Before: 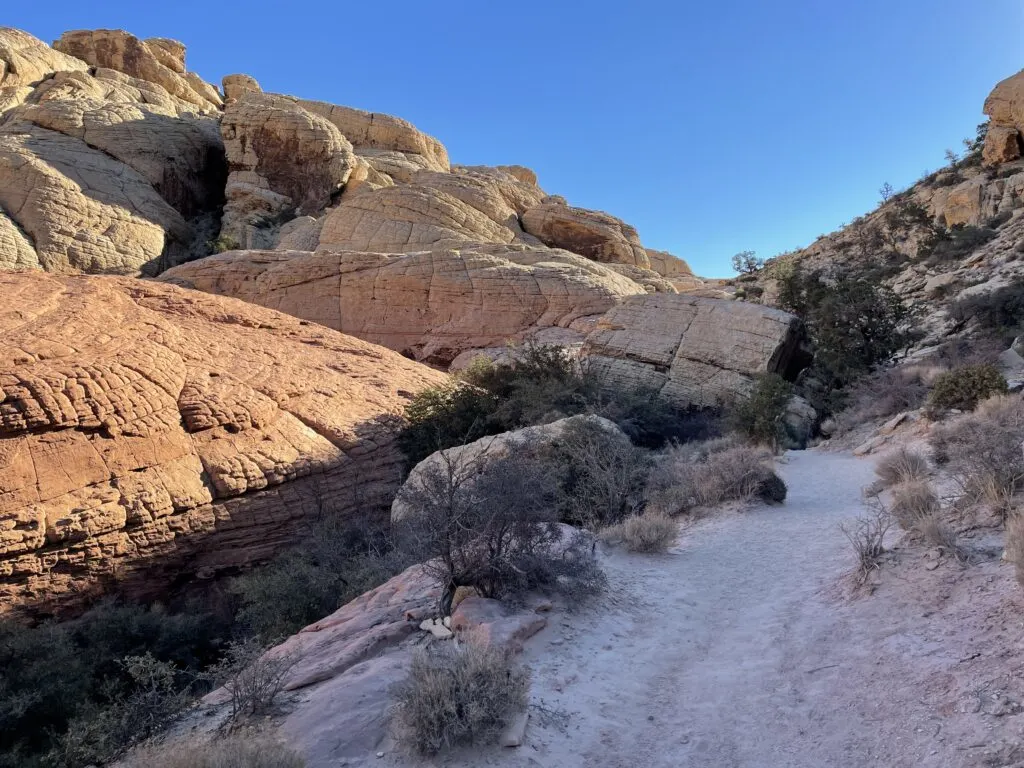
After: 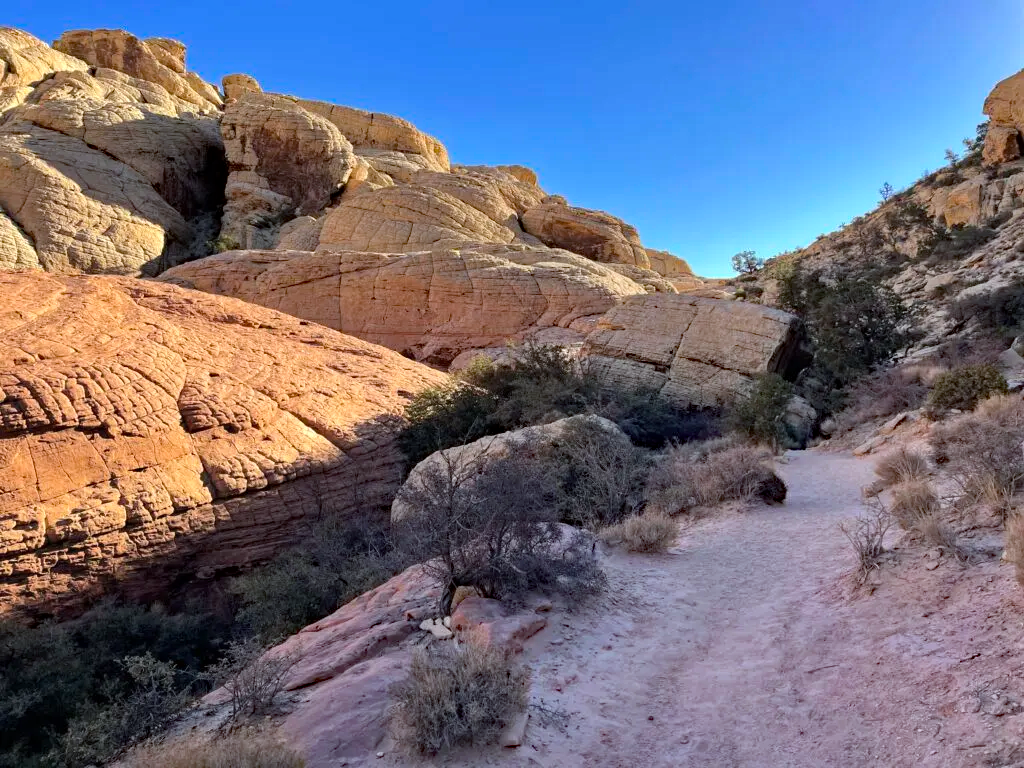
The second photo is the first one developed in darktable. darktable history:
haze removal: strength 0.42, compatibility mode true, adaptive false
exposure: exposure 0.191 EV, compensate highlight preservation false
